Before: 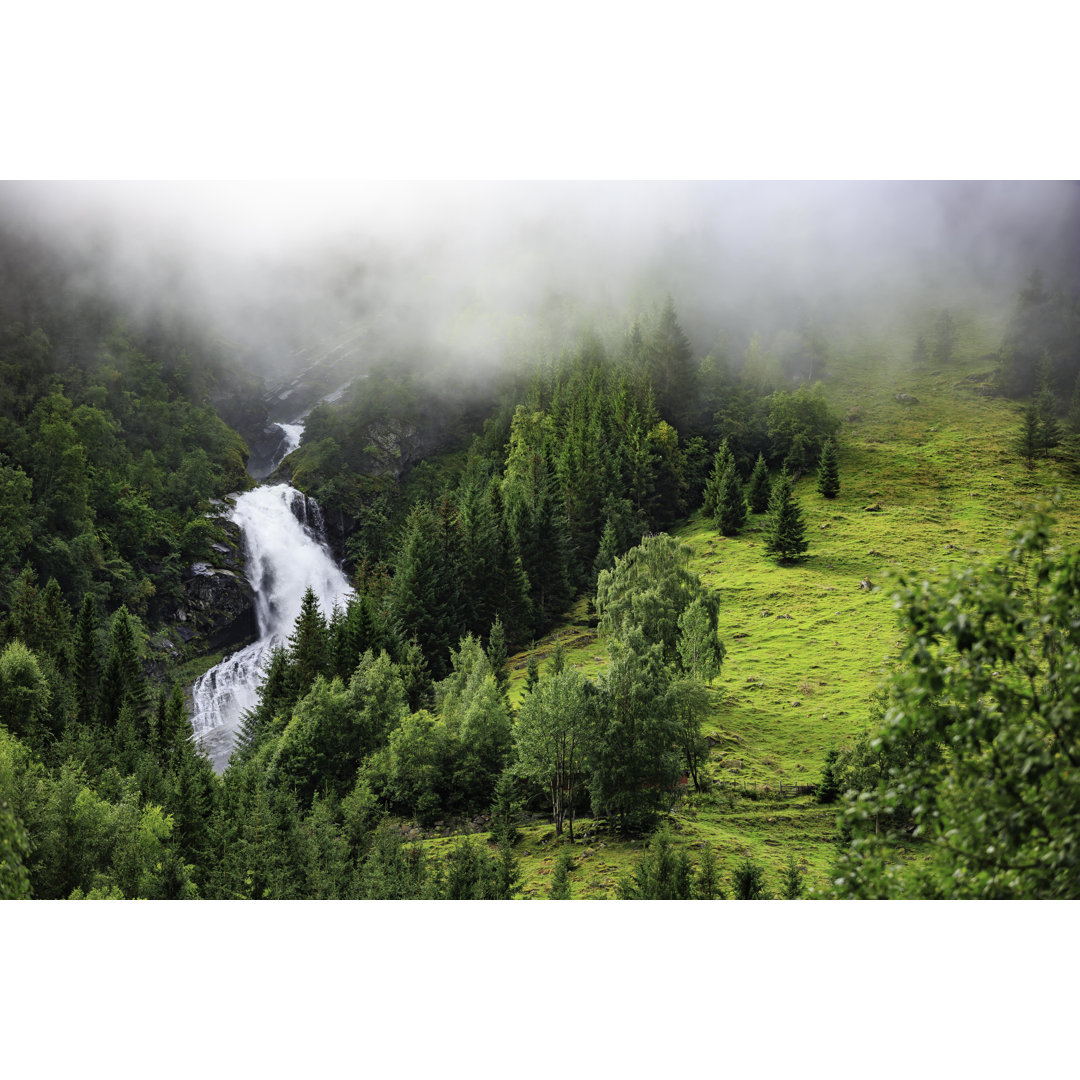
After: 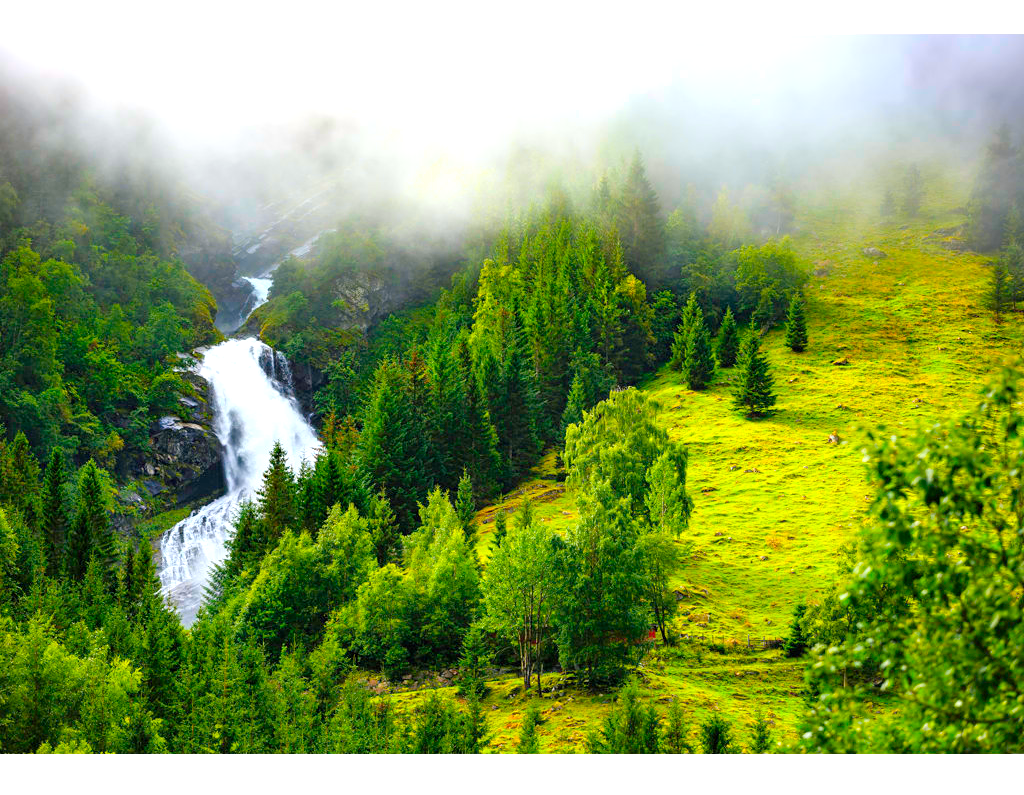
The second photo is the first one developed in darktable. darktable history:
color balance rgb: shadows lift › luminance -7.555%, shadows lift › chroma 2.083%, shadows lift › hue 167.93°, linear chroma grading › global chroma 15.061%, perceptual saturation grading › global saturation 38.979%, global vibrance 20%
crop and rotate: left 2.987%, top 13.545%, right 2.119%, bottom 12.786%
exposure: exposure 0.566 EV, compensate highlight preservation false
